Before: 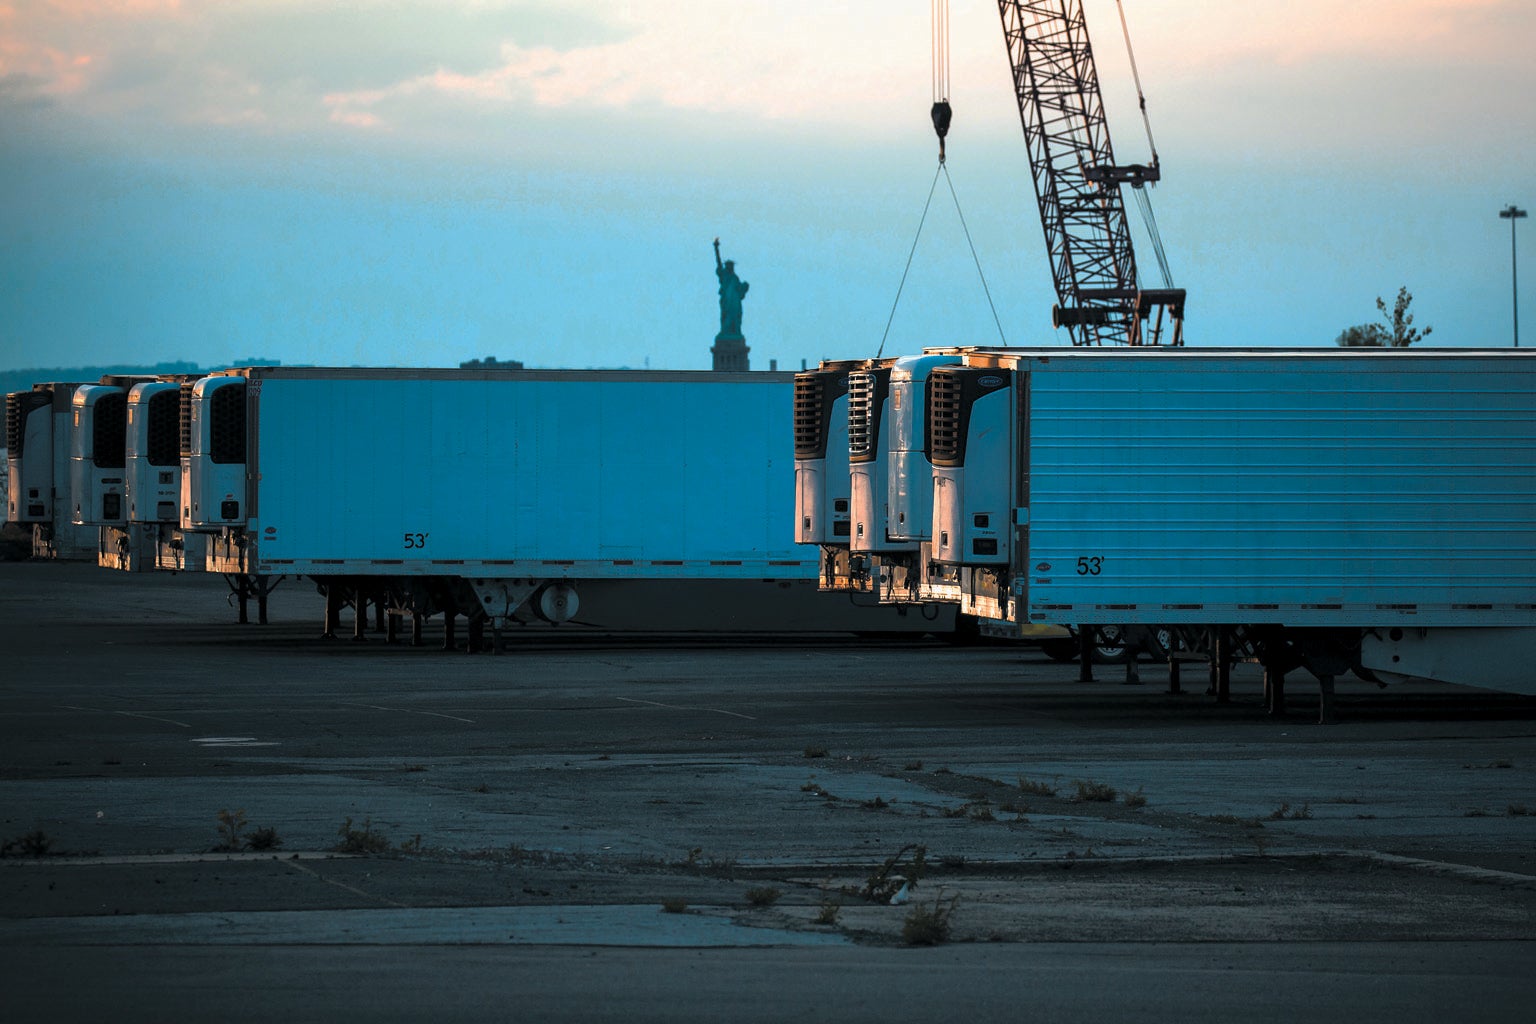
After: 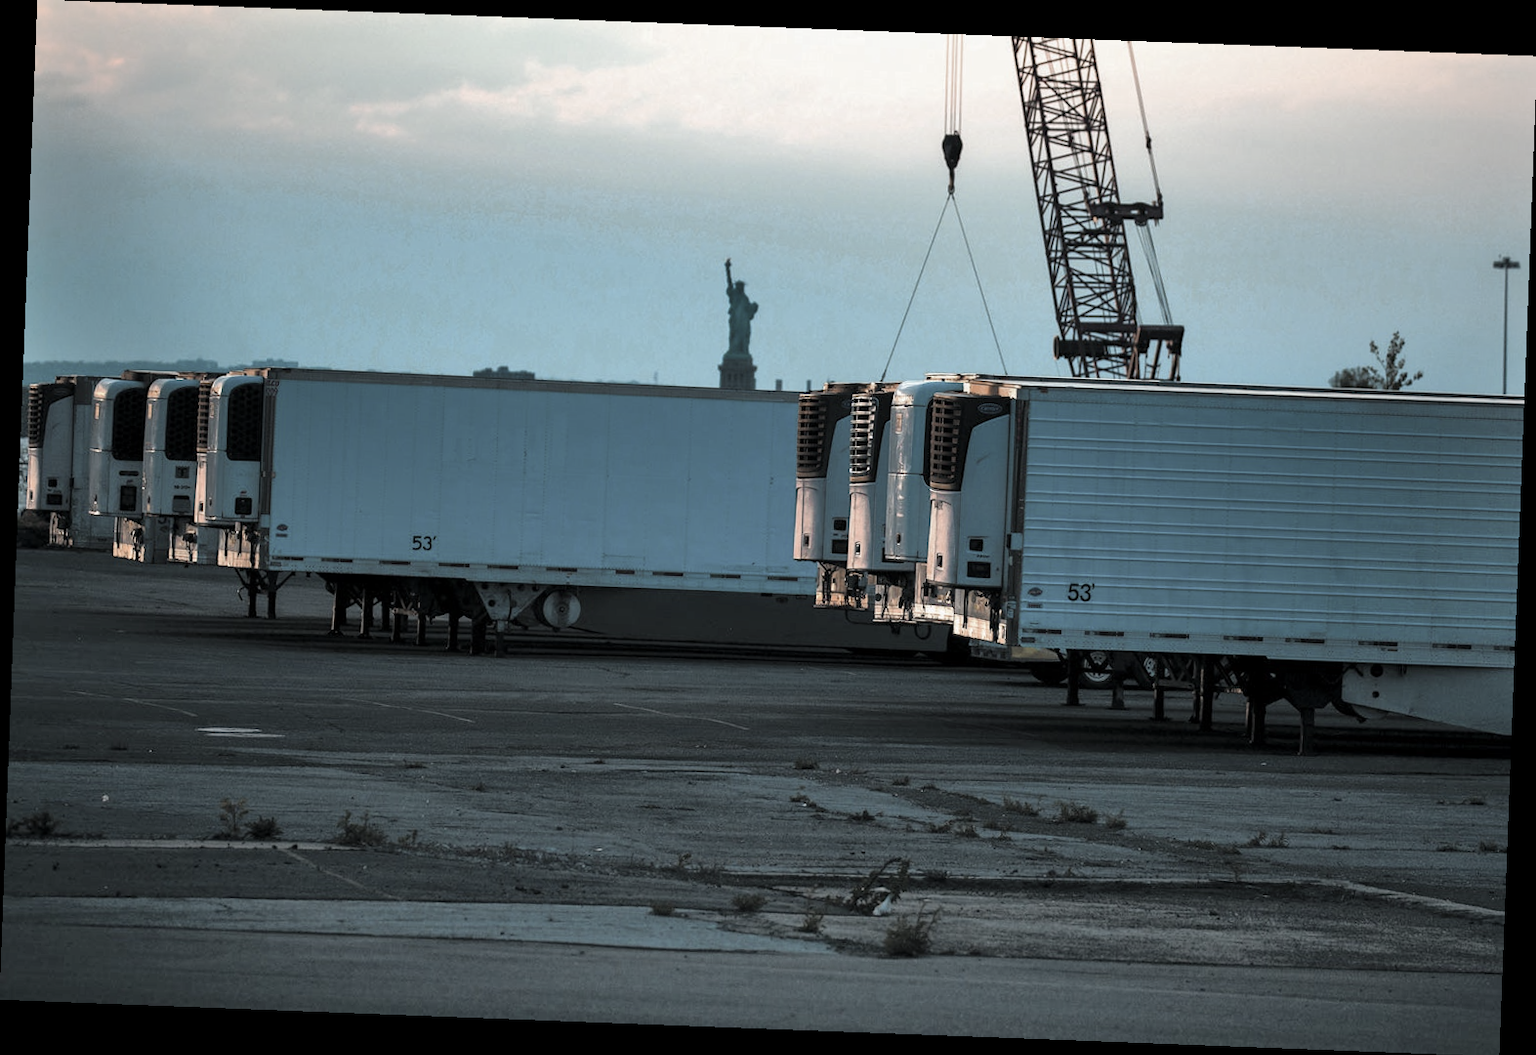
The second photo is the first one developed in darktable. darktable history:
rotate and perspective: rotation 2.17°, automatic cropping off
color zones: curves: ch0 [(0, 0.6) (0.129, 0.508) (0.193, 0.483) (0.429, 0.5) (0.571, 0.5) (0.714, 0.5) (0.857, 0.5) (1, 0.6)]; ch1 [(0, 0.481) (0.112, 0.245) (0.213, 0.223) (0.429, 0.233) (0.571, 0.231) (0.683, 0.242) (0.857, 0.296) (1, 0.481)]
shadows and highlights: soften with gaussian
